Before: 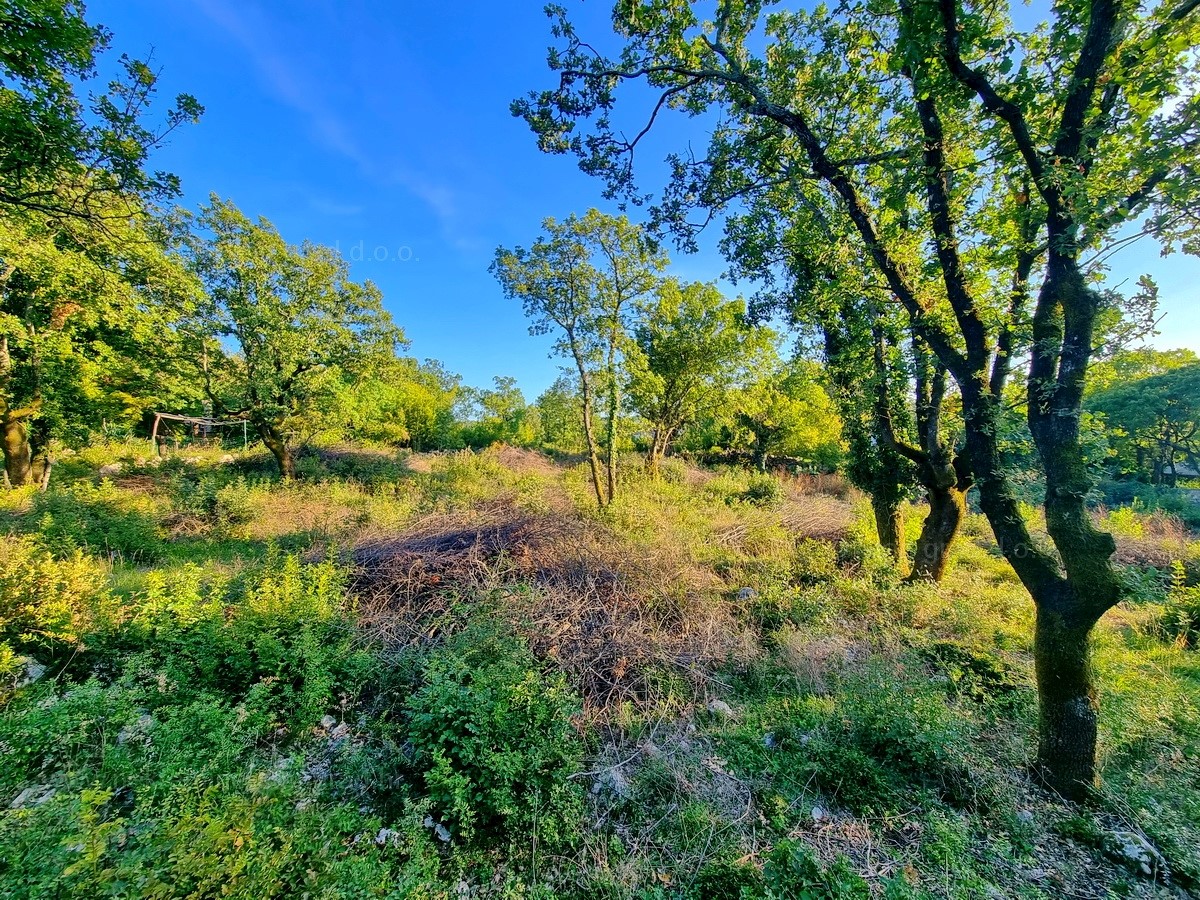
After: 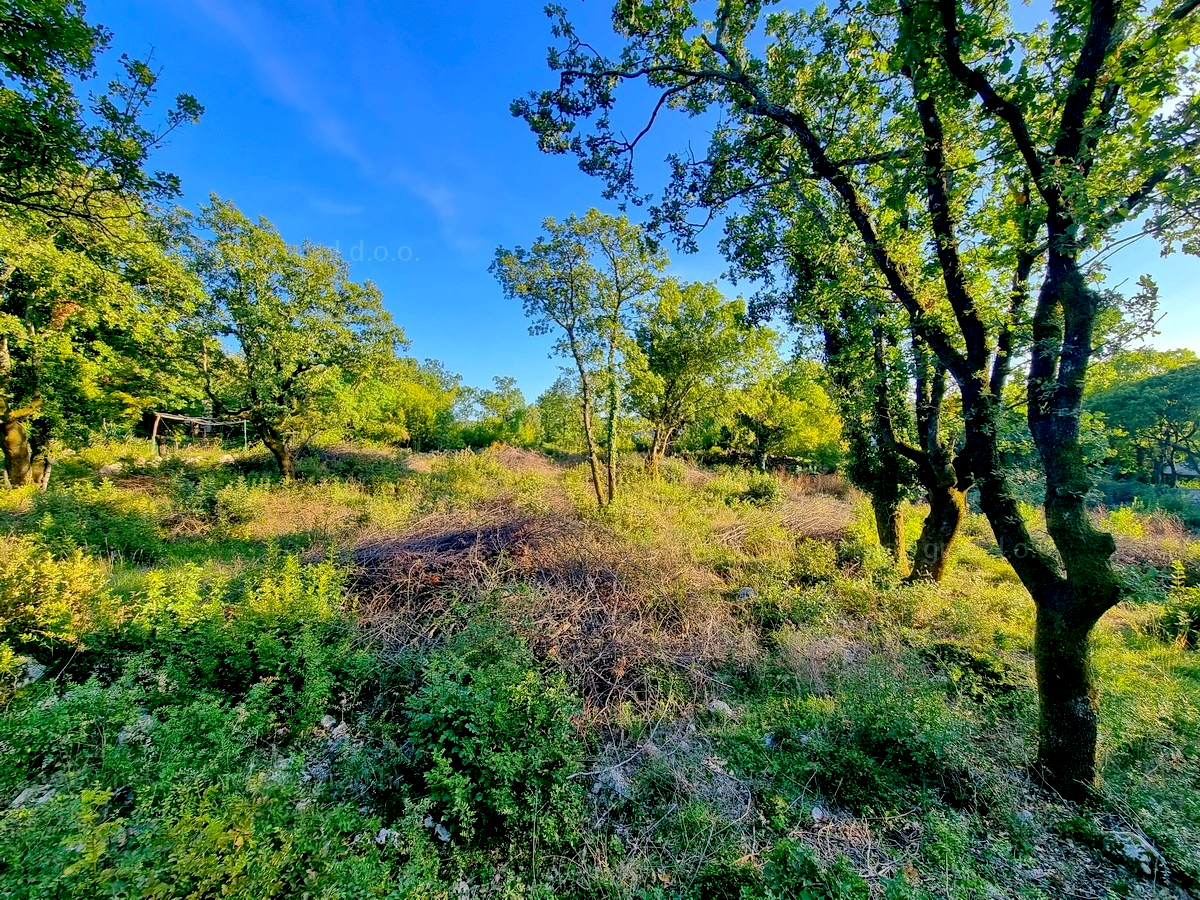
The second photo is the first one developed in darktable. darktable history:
exposure: black level correction 0.01, exposure 0.012 EV, compensate highlight preservation false
